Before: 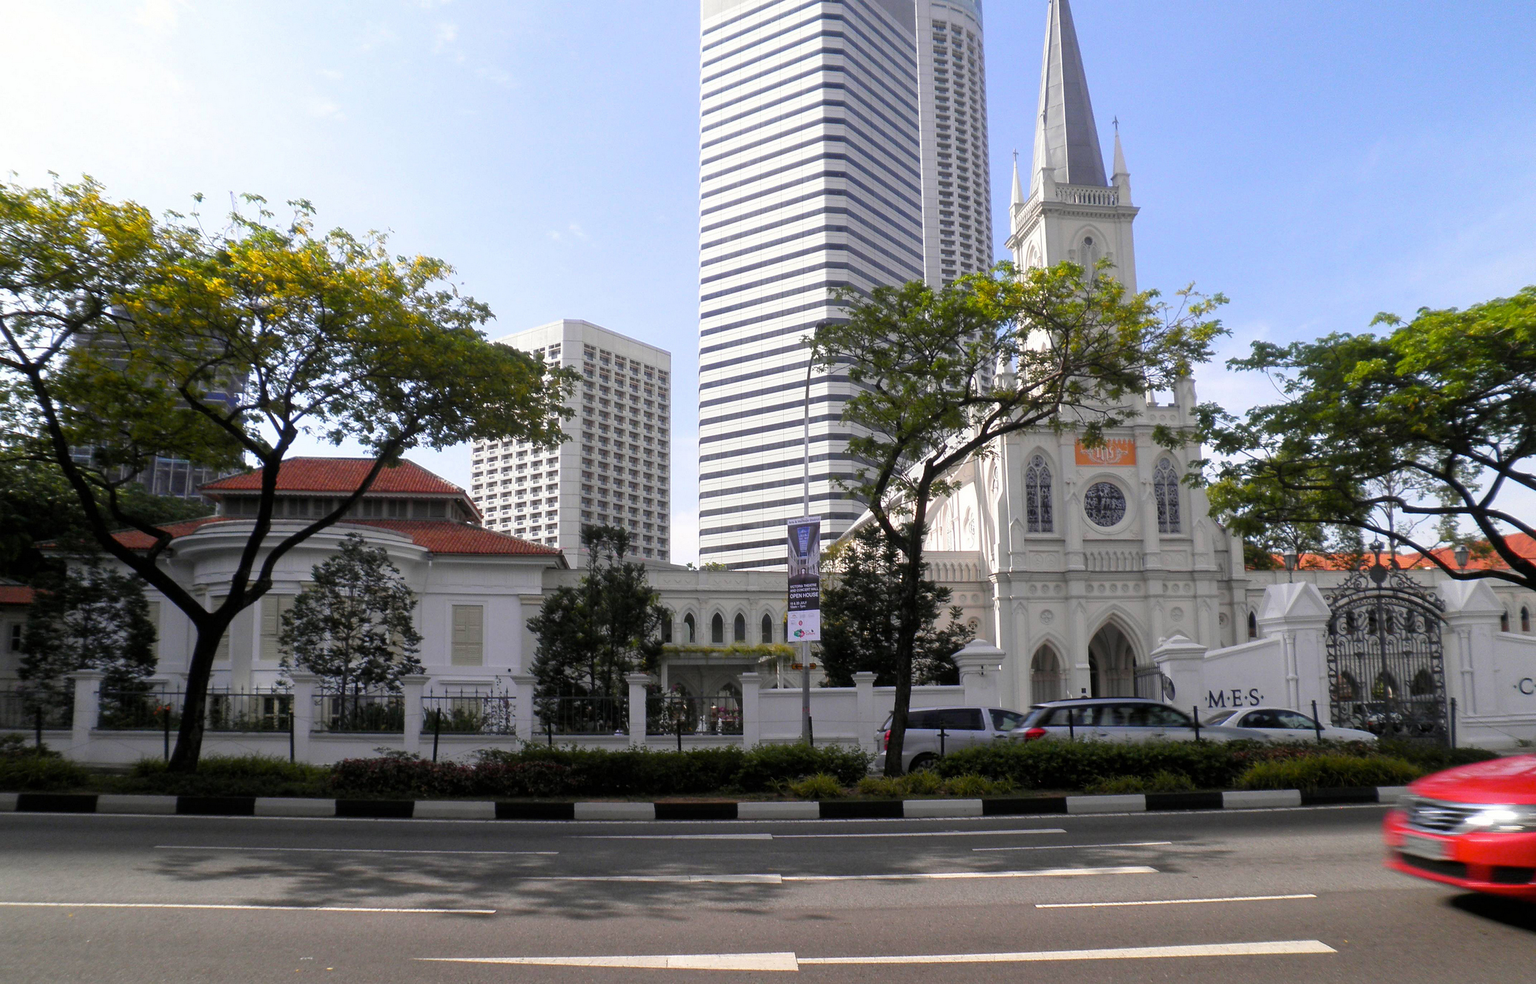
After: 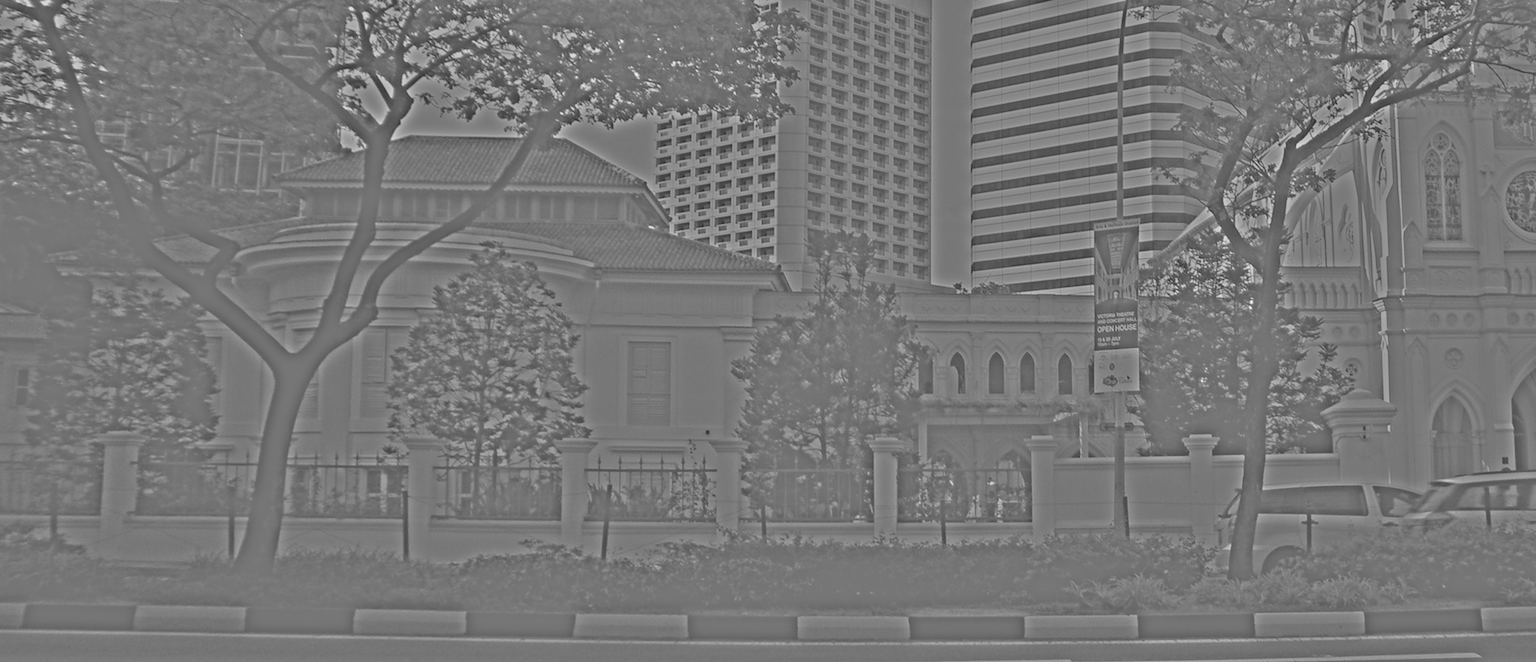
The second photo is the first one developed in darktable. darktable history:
highpass: sharpness 25.84%, contrast boost 14.94%
crop: top 36.498%, right 27.964%, bottom 14.995%
